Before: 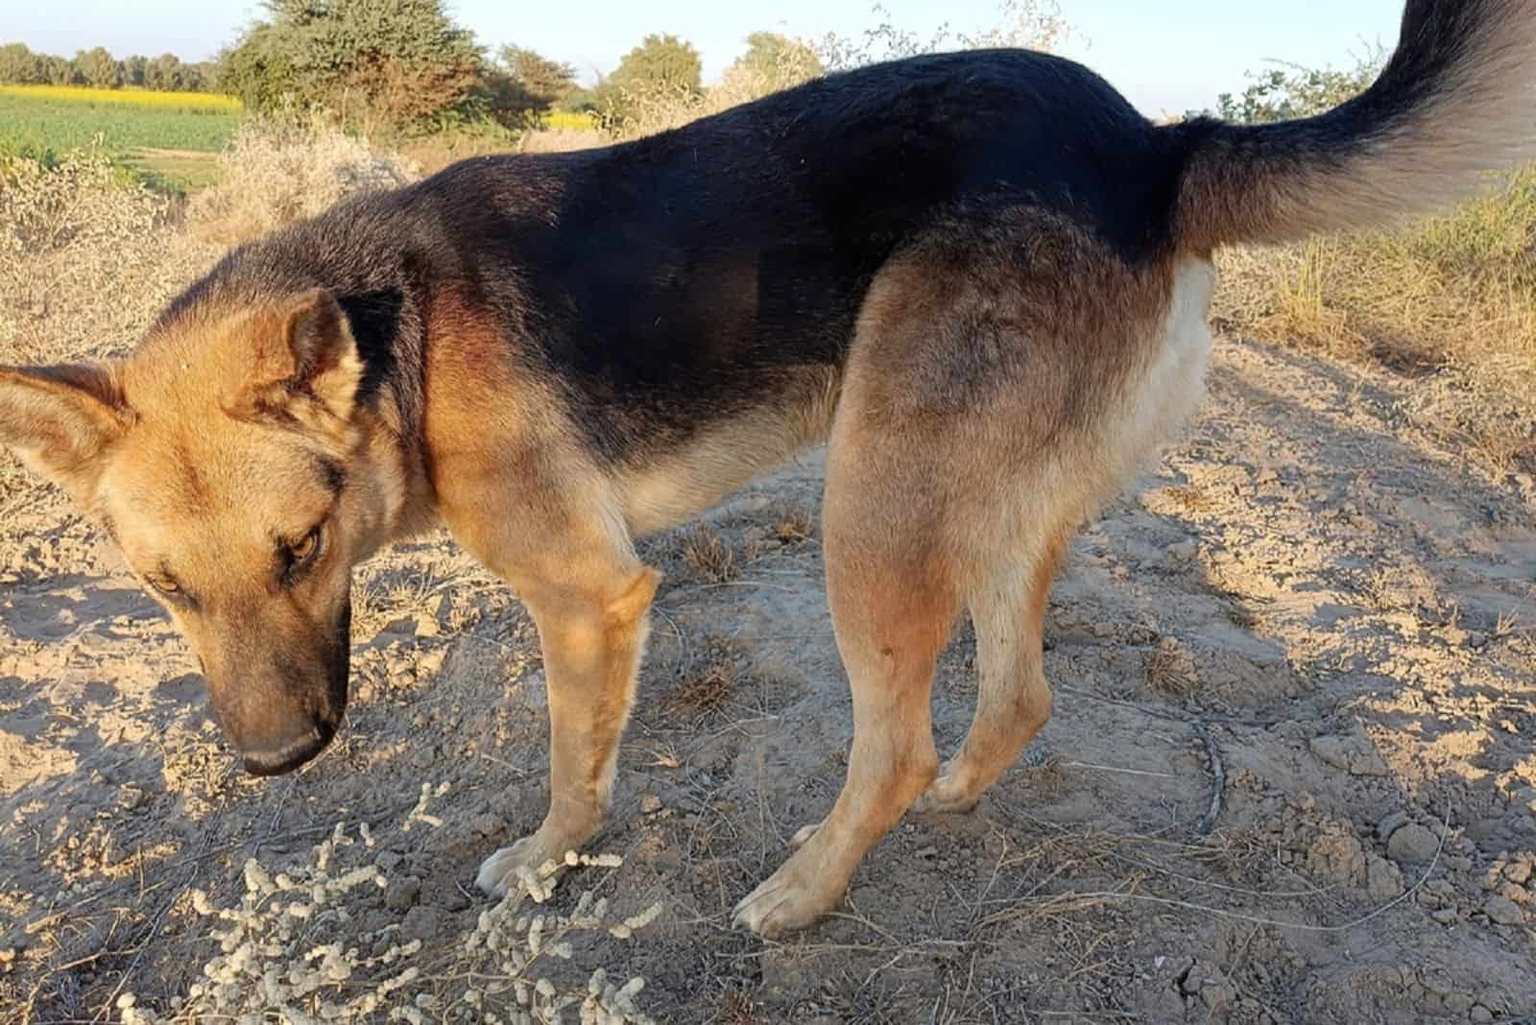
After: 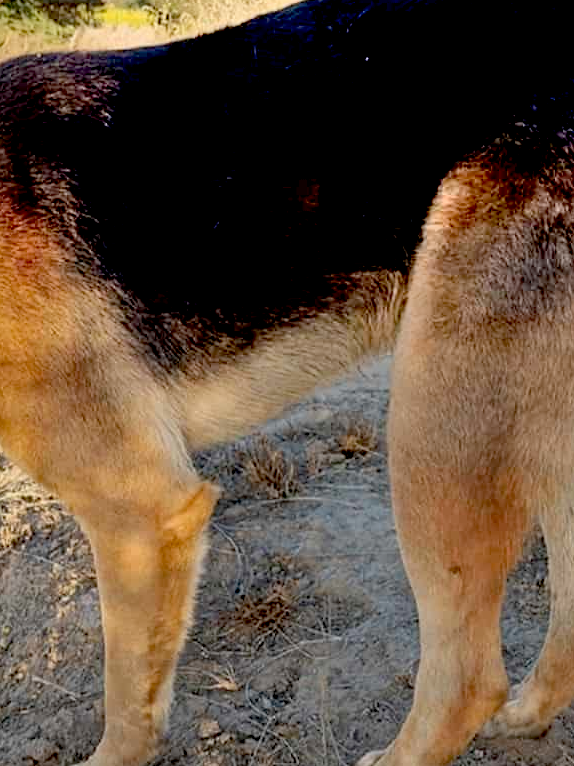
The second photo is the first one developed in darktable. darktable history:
exposure: black level correction 0.029, exposure -0.078 EV, compensate highlight preservation false
shadows and highlights: soften with gaussian
crop and rotate: left 29.425%, top 10.288%, right 34.642%, bottom 17.899%
